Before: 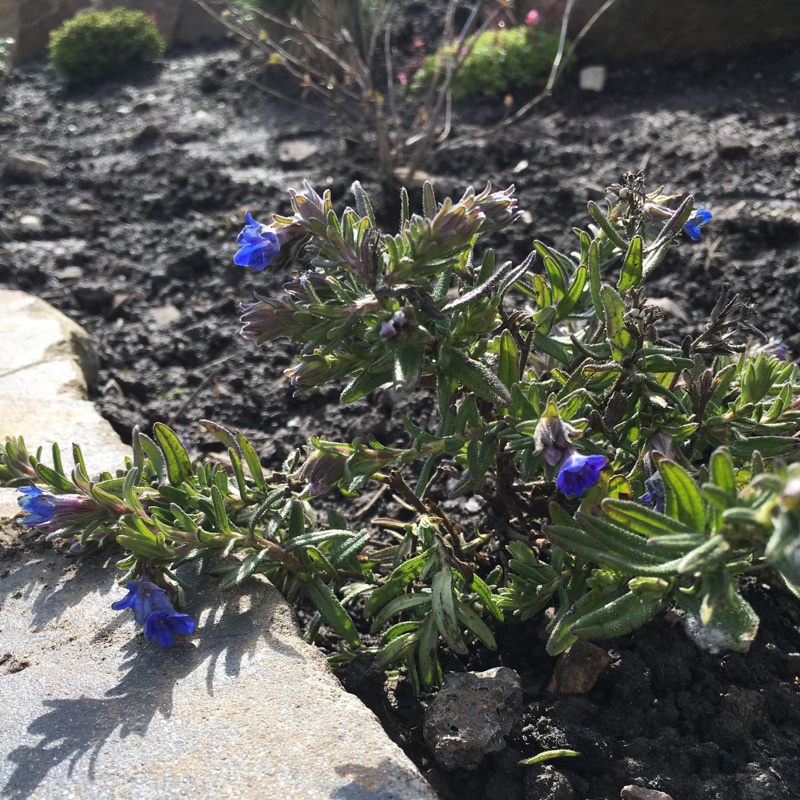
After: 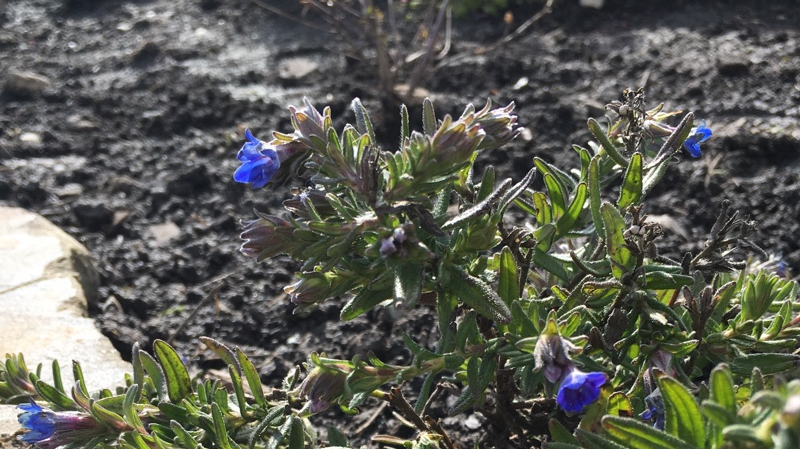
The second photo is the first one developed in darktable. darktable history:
crop and rotate: top 10.424%, bottom 33.4%
